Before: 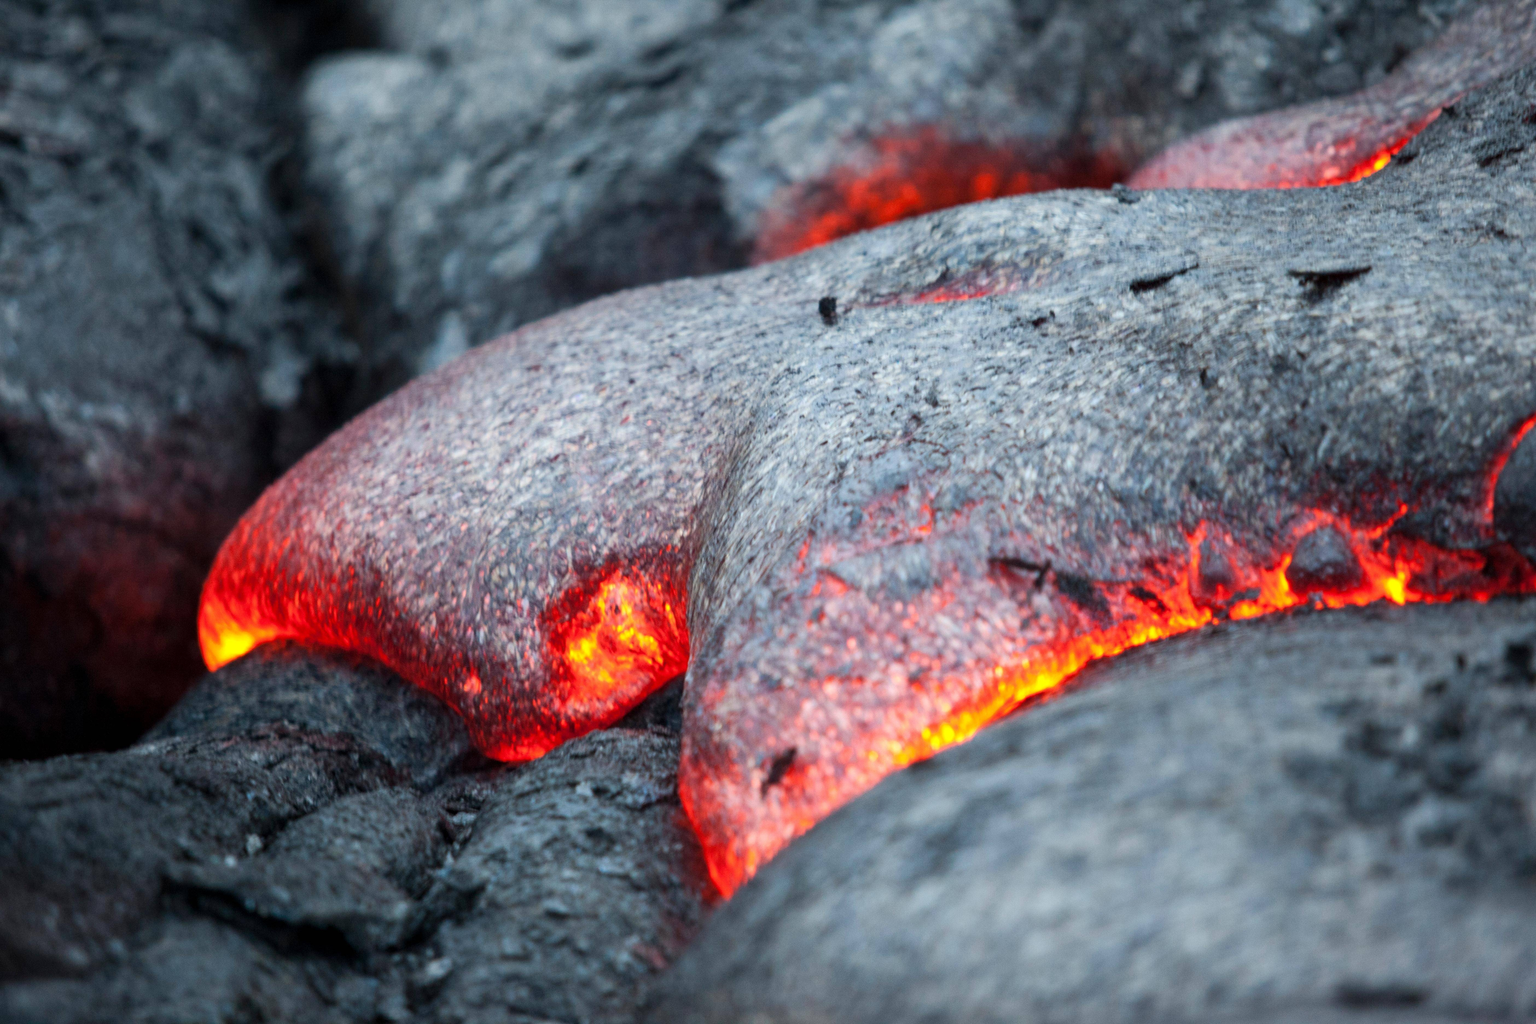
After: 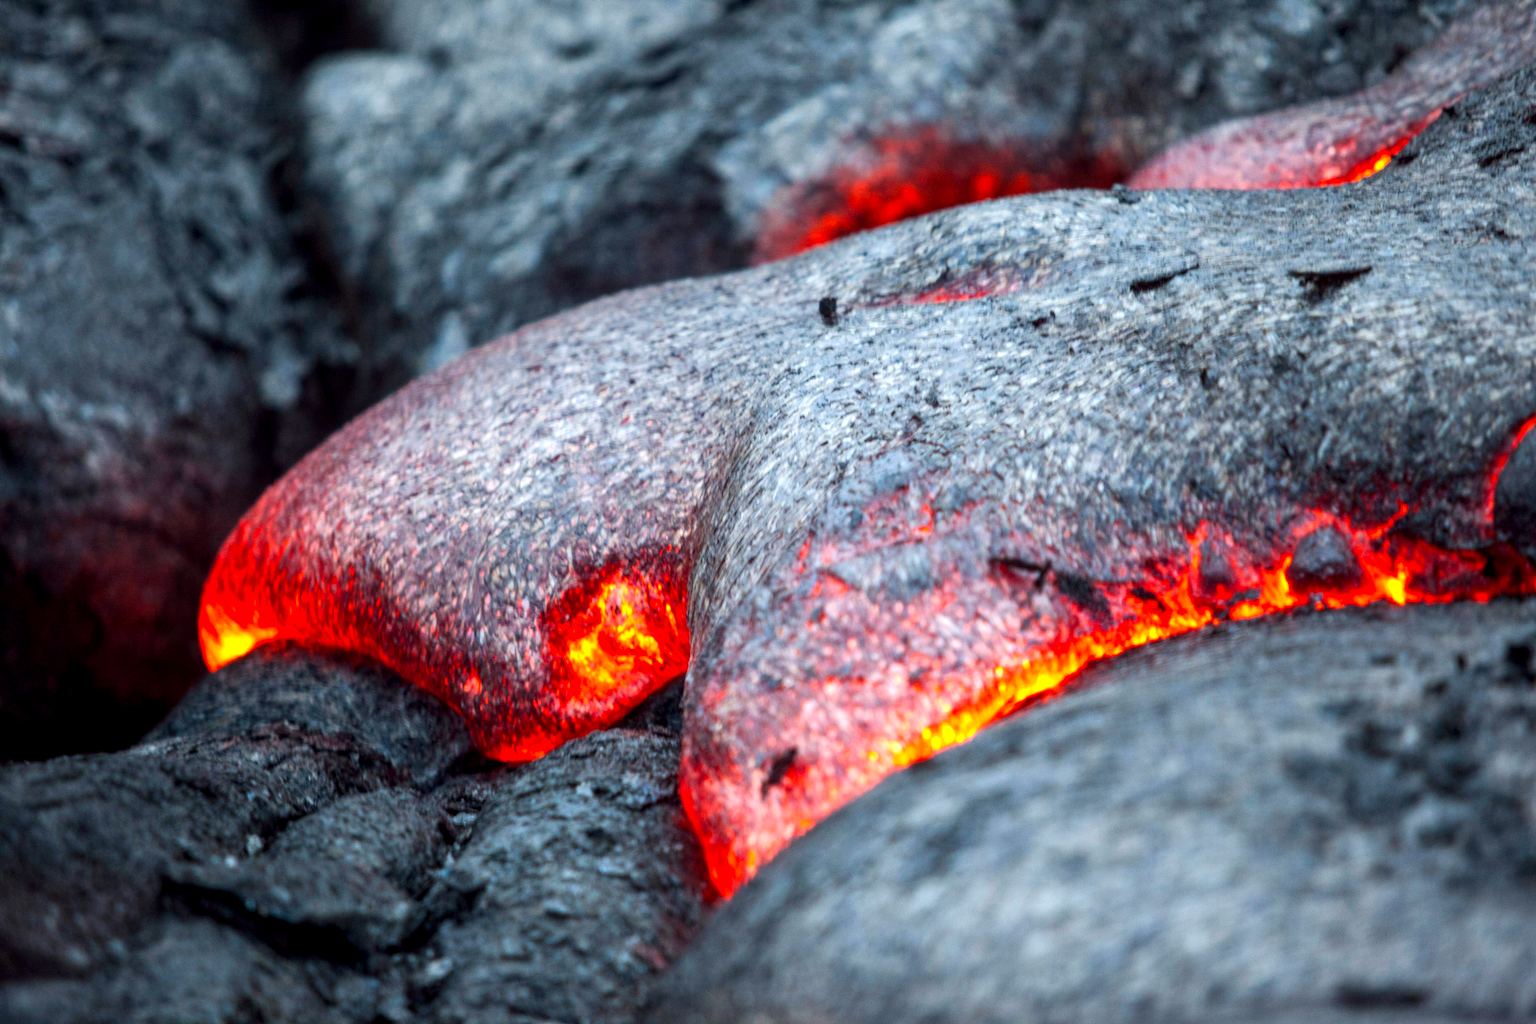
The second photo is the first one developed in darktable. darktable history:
color balance: lift [1, 1.001, 0.999, 1.001], gamma [1, 1.004, 1.007, 0.993], gain [1, 0.991, 0.987, 1.013], contrast 7.5%, contrast fulcrum 10%, output saturation 115%
local contrast: on, module defaults
